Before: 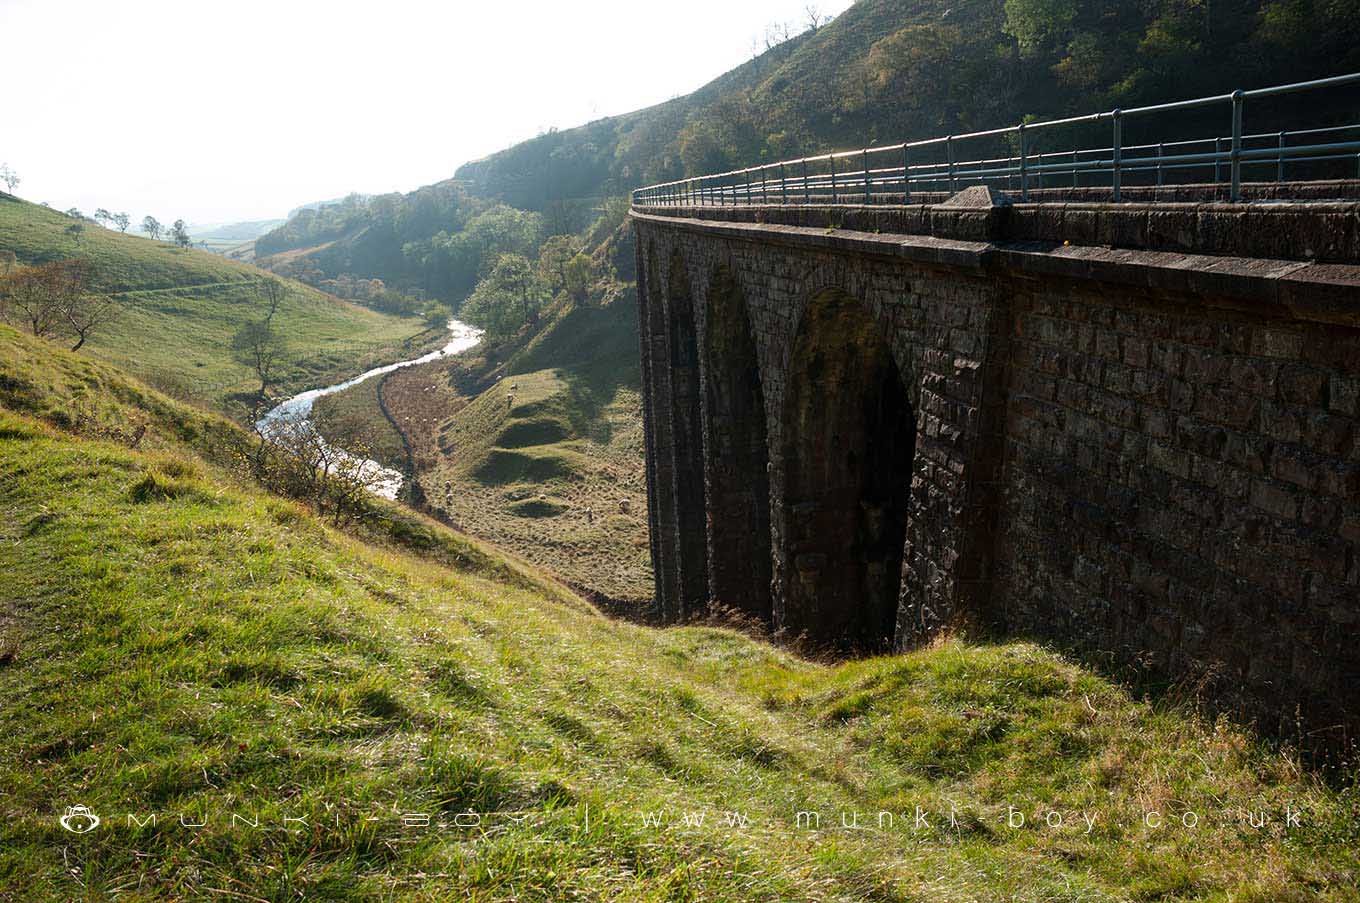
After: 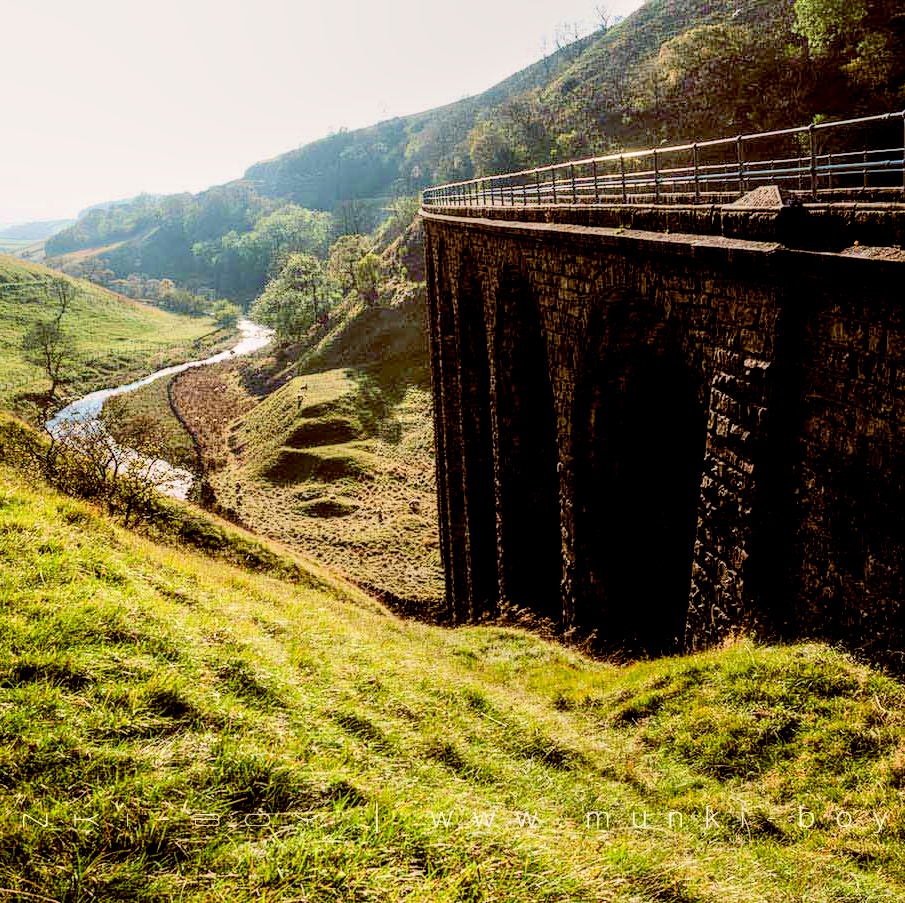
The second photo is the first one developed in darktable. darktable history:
tone equalizer: -7 EV 0.155 EV, -6 EV 0.61 EV, -5 EV 1.14 EV, -4 EV 1.33 EV, -3 EV 1.14 EV, -2 EV 0.6 EV, -1 EV 0.155 EV, edges refinement/feathering 500, mask exposure compensation -1.57 EV, preserve details no
color balance rgb: global offset › chroma 0.4%, global offset › hue 33.76°, perceptual saturation grading › global saturation 20%, perceptual saturation grading › highlights -25.043%, perceptual saturation grading › shadows 49.658%
local contrast: highlights 20%, detail 150%
crop and rotate: left 15.469%, right 17.985%
exposure: black level correction 0.011, exposure -0.48 EV, compensate highlight preservation false
velvia: on, module defaults
